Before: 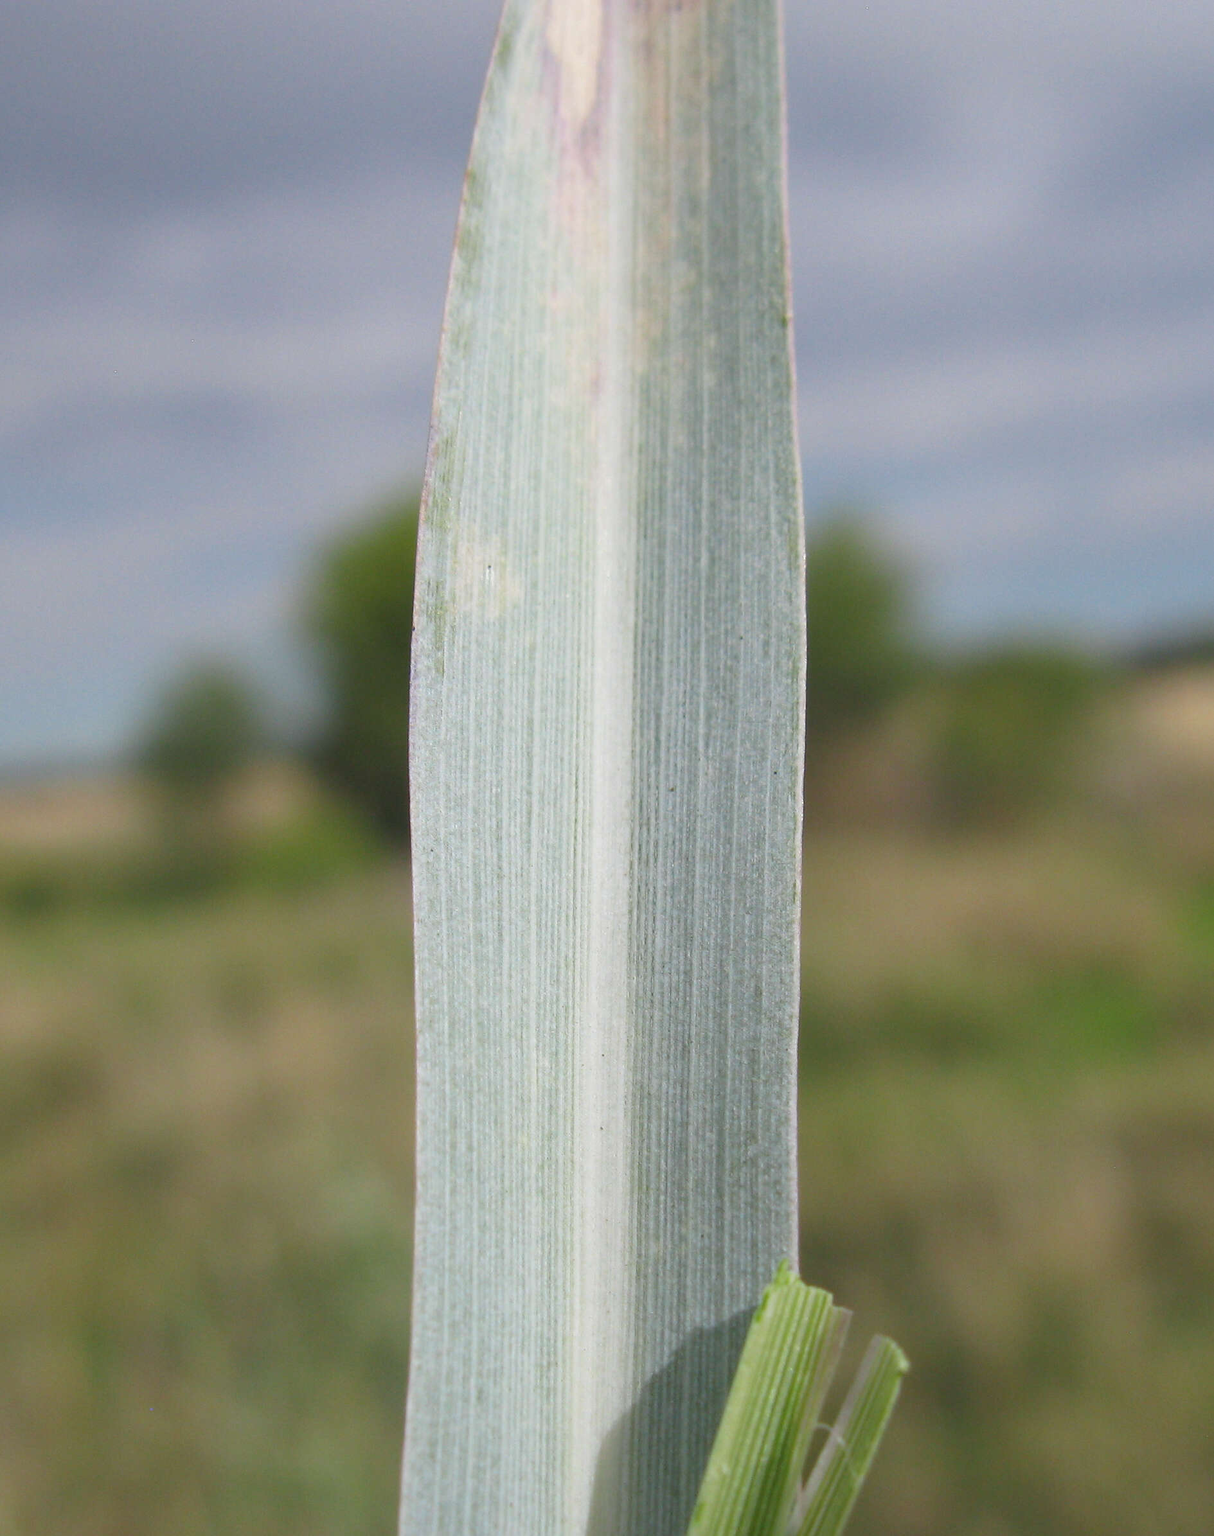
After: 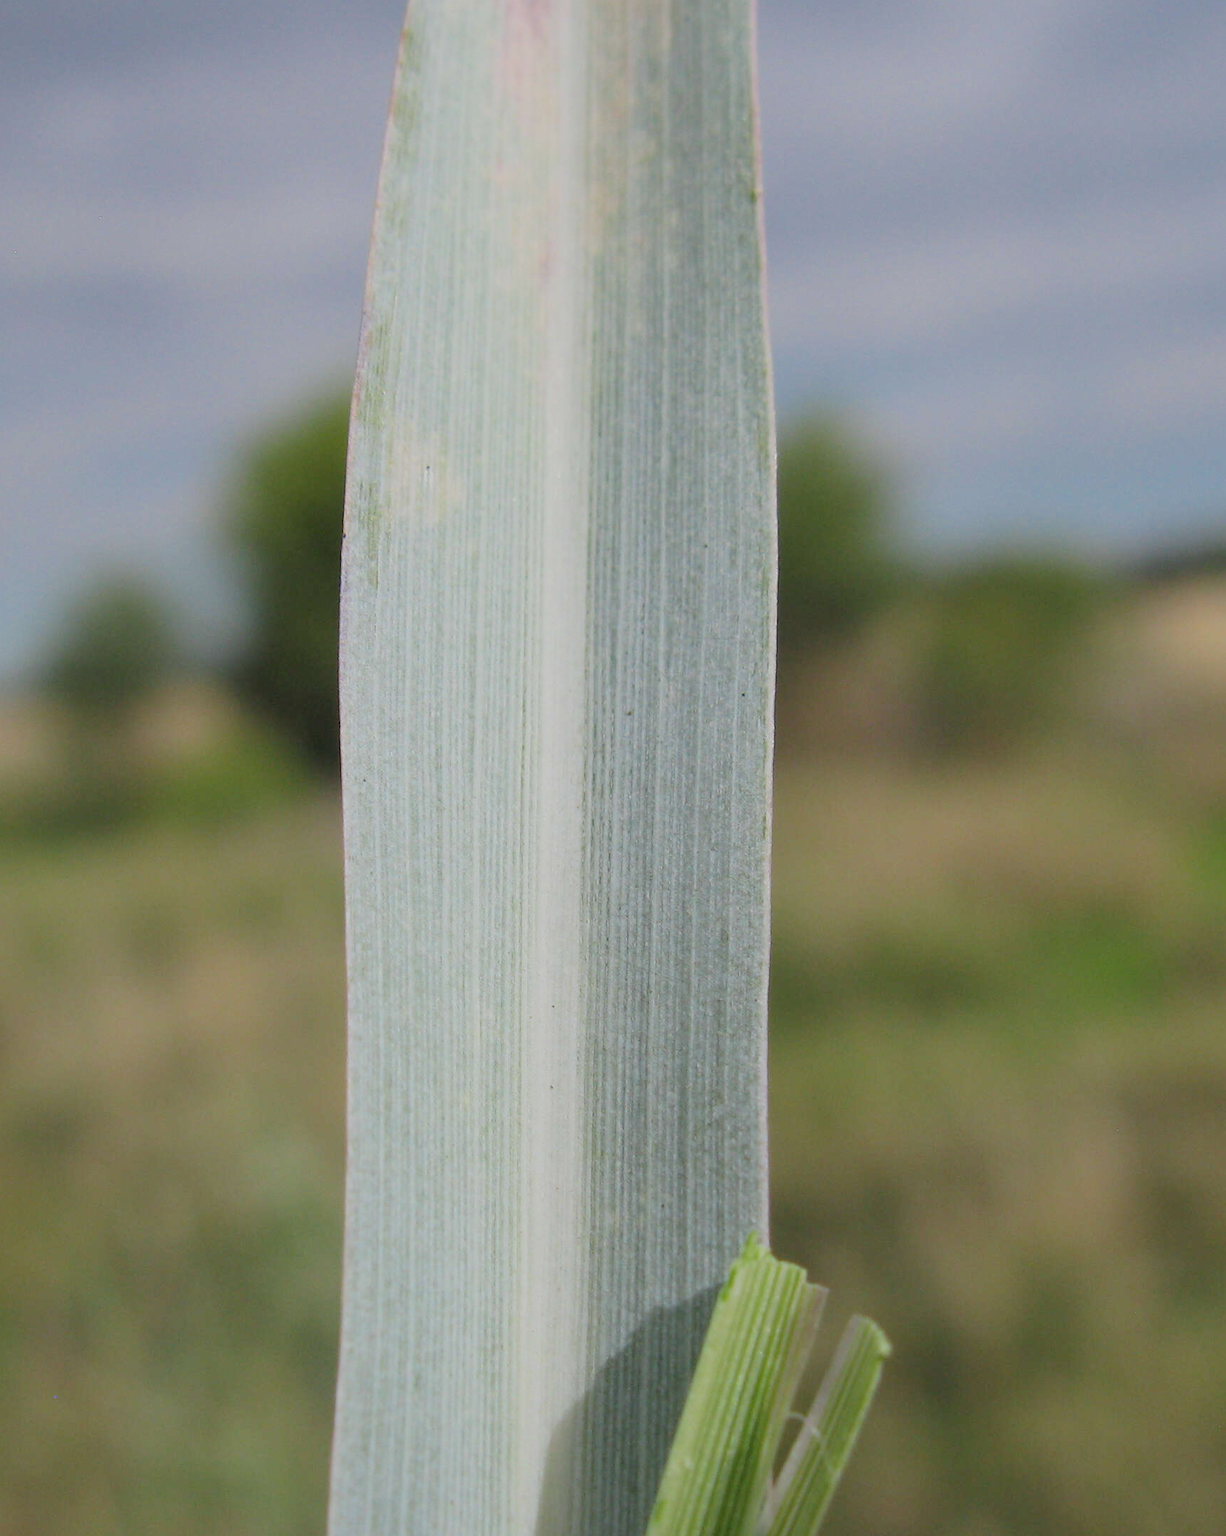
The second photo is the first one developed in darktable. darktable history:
filmic rgb: black relative exposure -7.65 EV, white relative exposure 4.56 EV, hardness 3.61, color science v6 (2022)
crop and rotate: left 8.385%, top 9.348%
